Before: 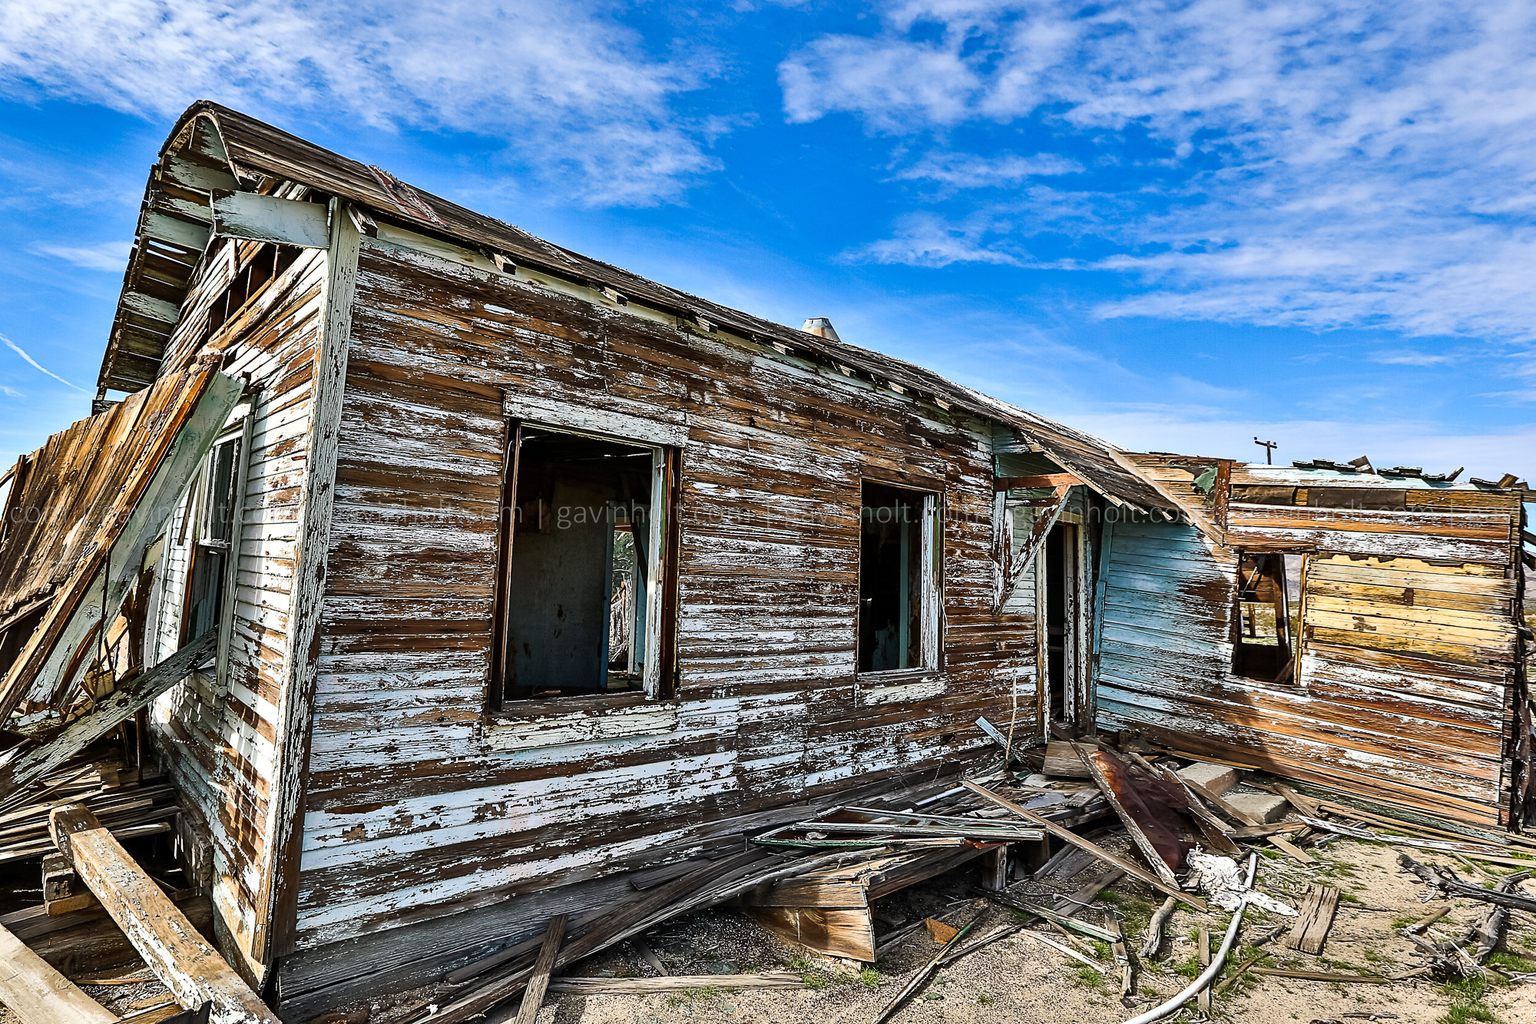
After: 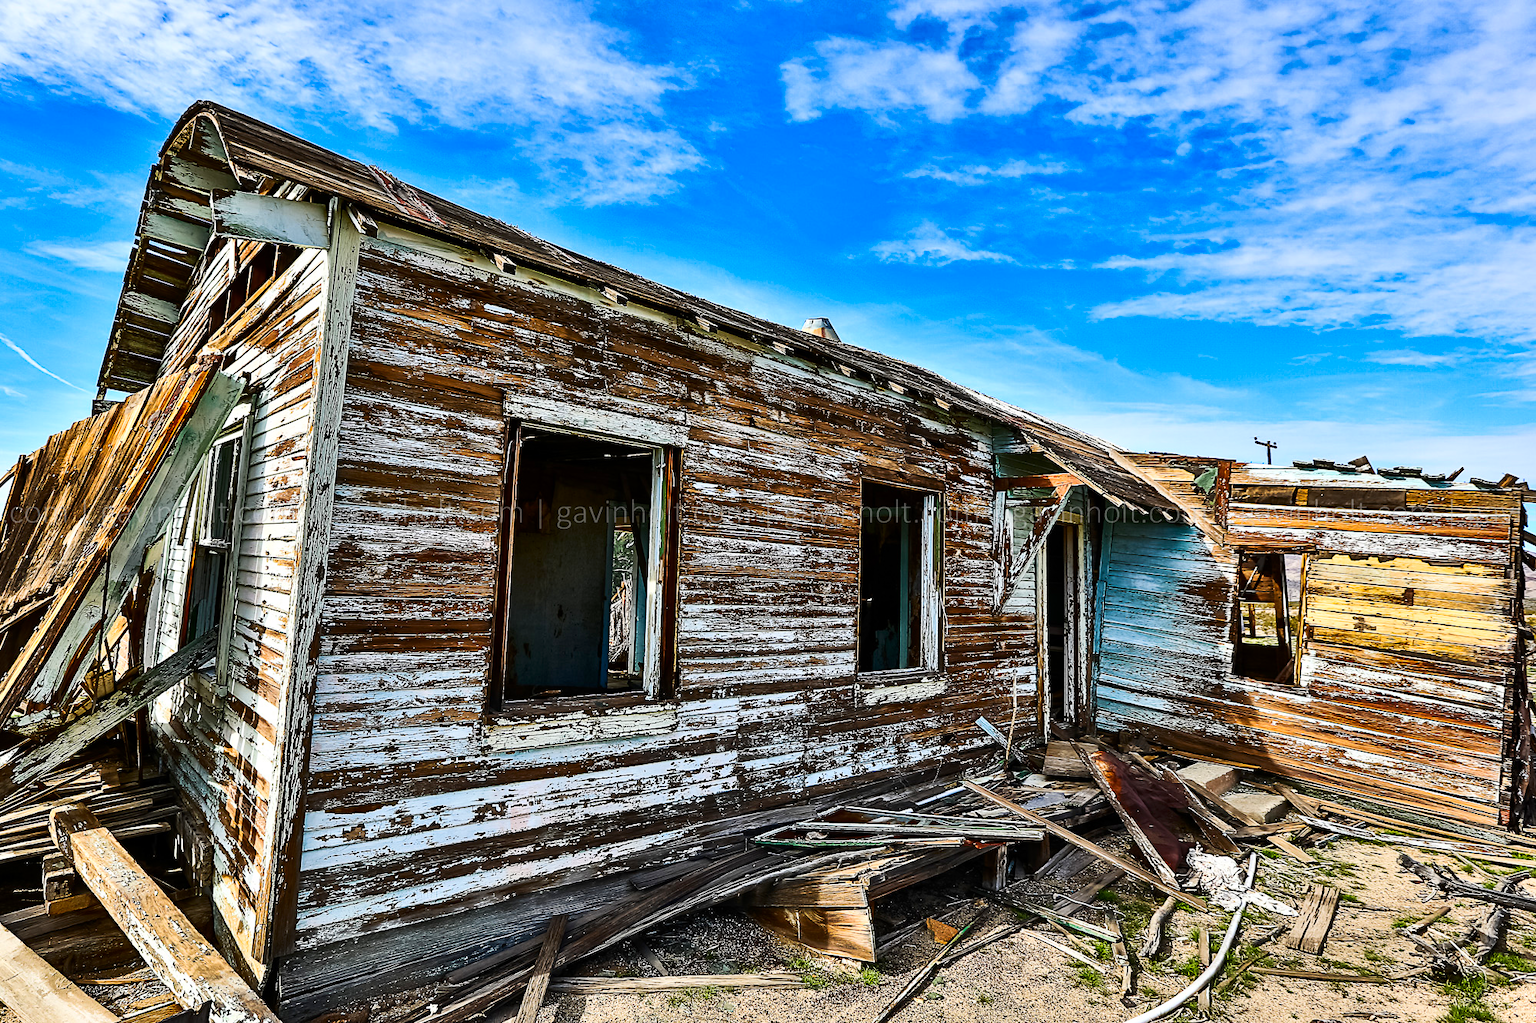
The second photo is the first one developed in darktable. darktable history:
contrast brightness saturation: contrast 0.182, saturation 0.305
